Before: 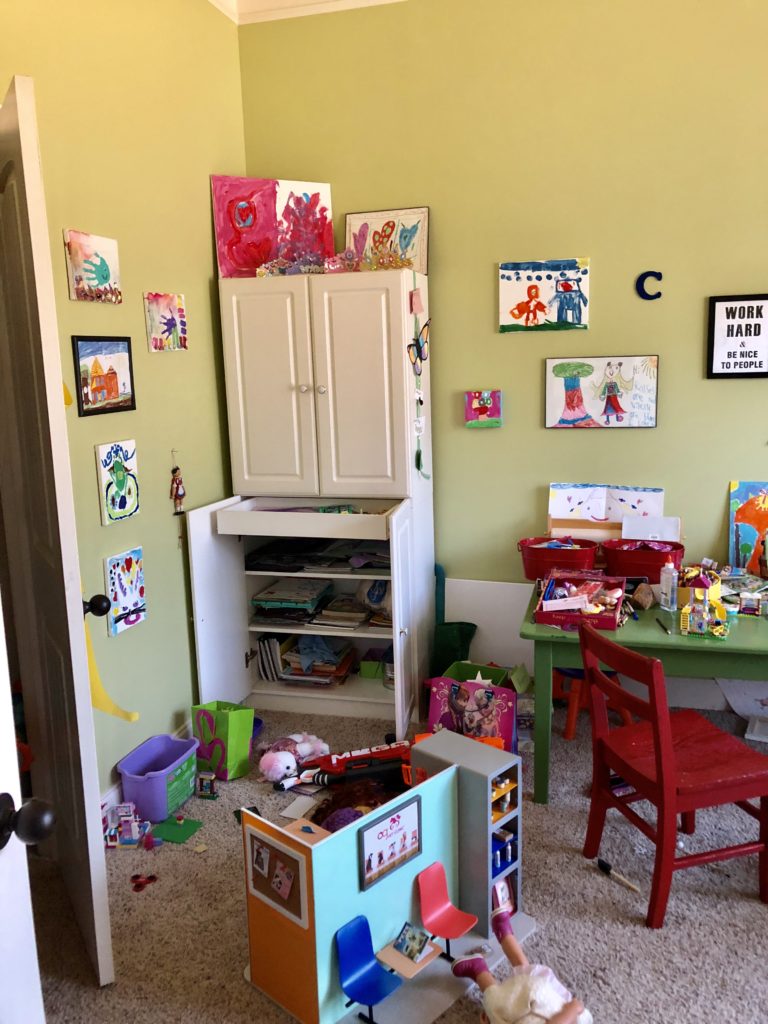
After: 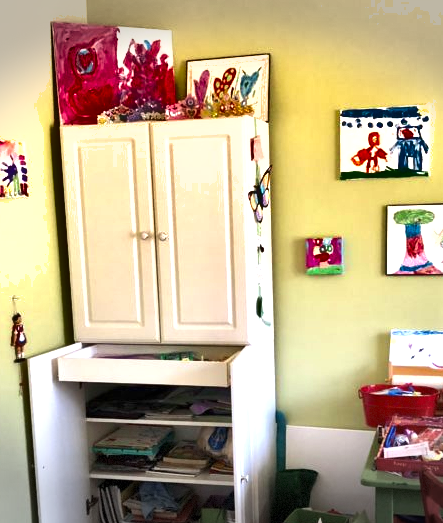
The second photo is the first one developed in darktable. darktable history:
exposure: black level correction 0, exposure 0.947 EV, compensate exposure bias true, compensate highlight preservation false
crop: left 20.739%, top 14.998%, right 21.524%, bottom 33.879%
vignetting: fall-off start 99.53%, width/height ratio 1.311, dithering 8-bit output
shadows and highlights: soften with gaussian
